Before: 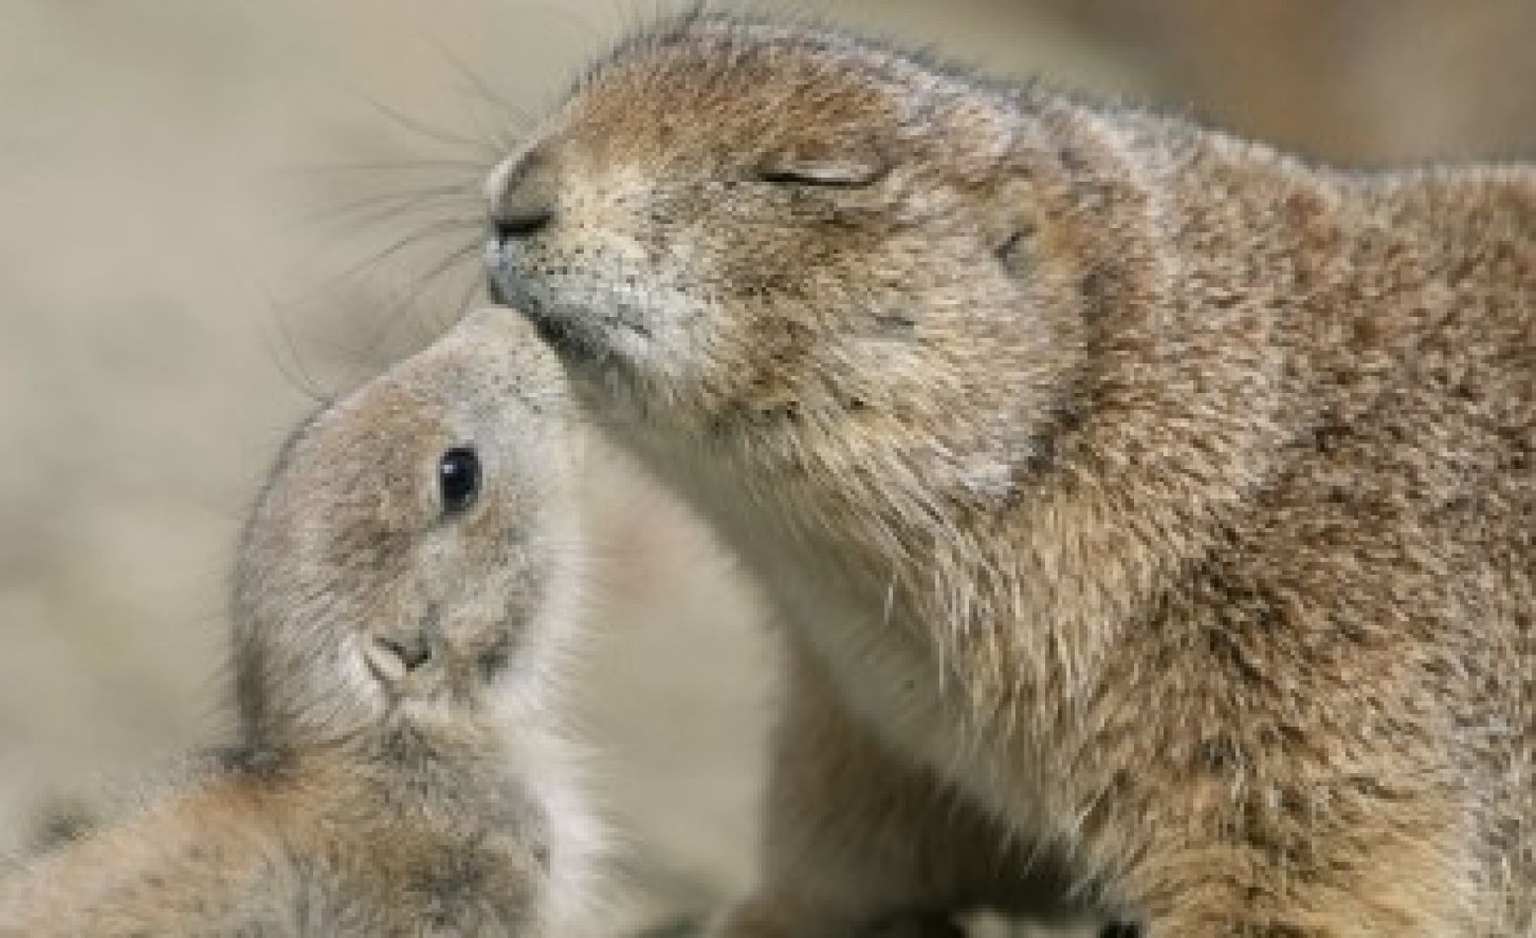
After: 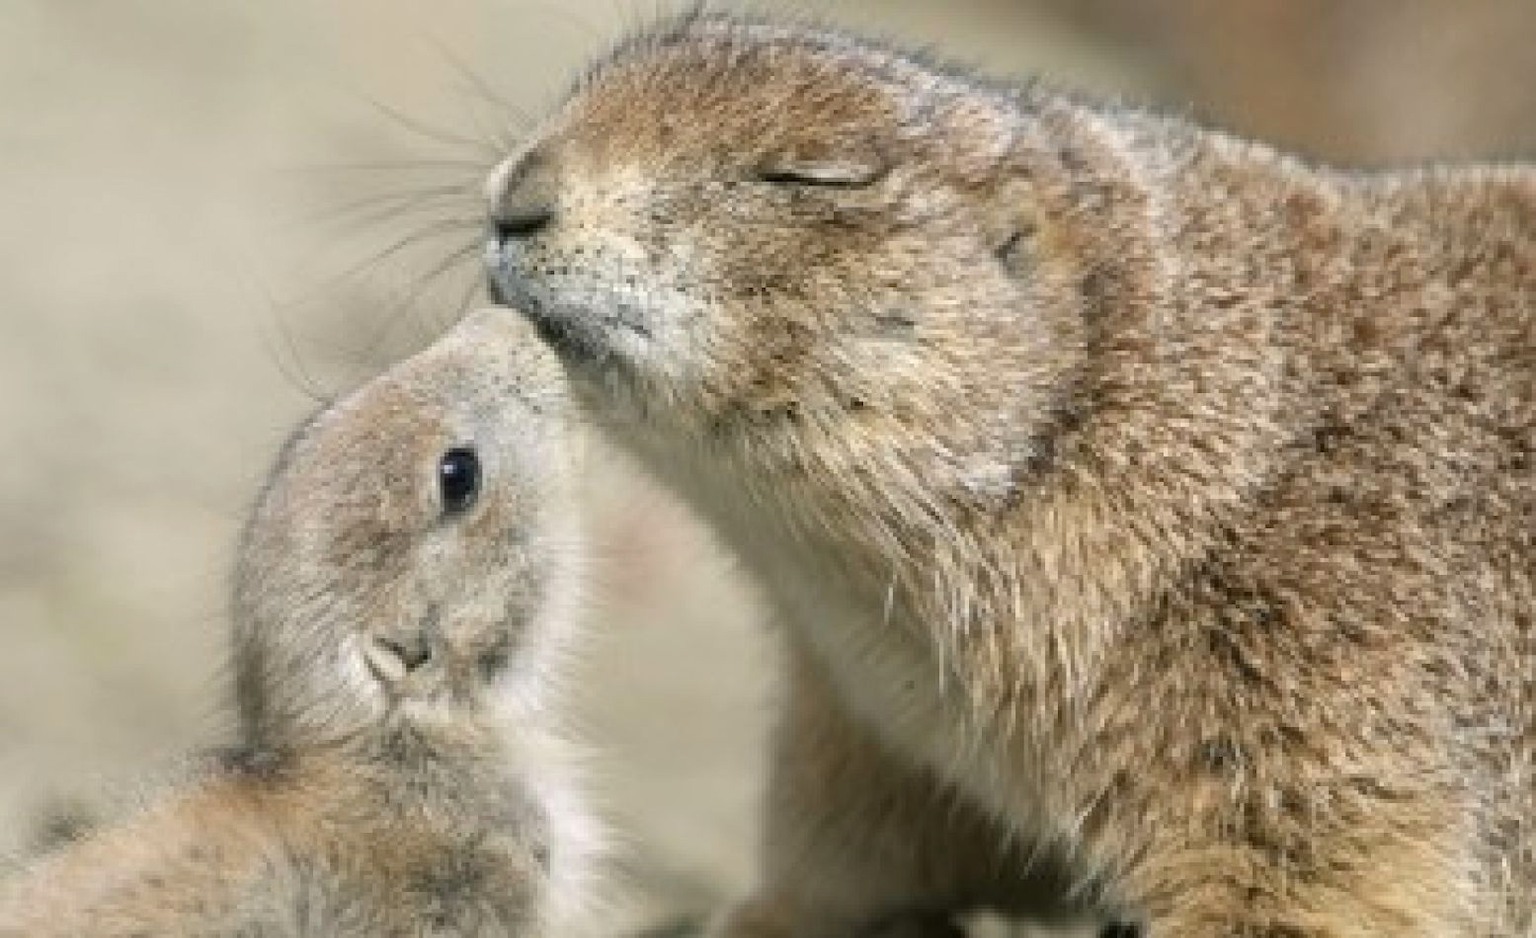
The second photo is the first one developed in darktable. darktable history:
exposure: exposure 0.297 EV, compensate exposure bias true, compensate highlight preservation false
